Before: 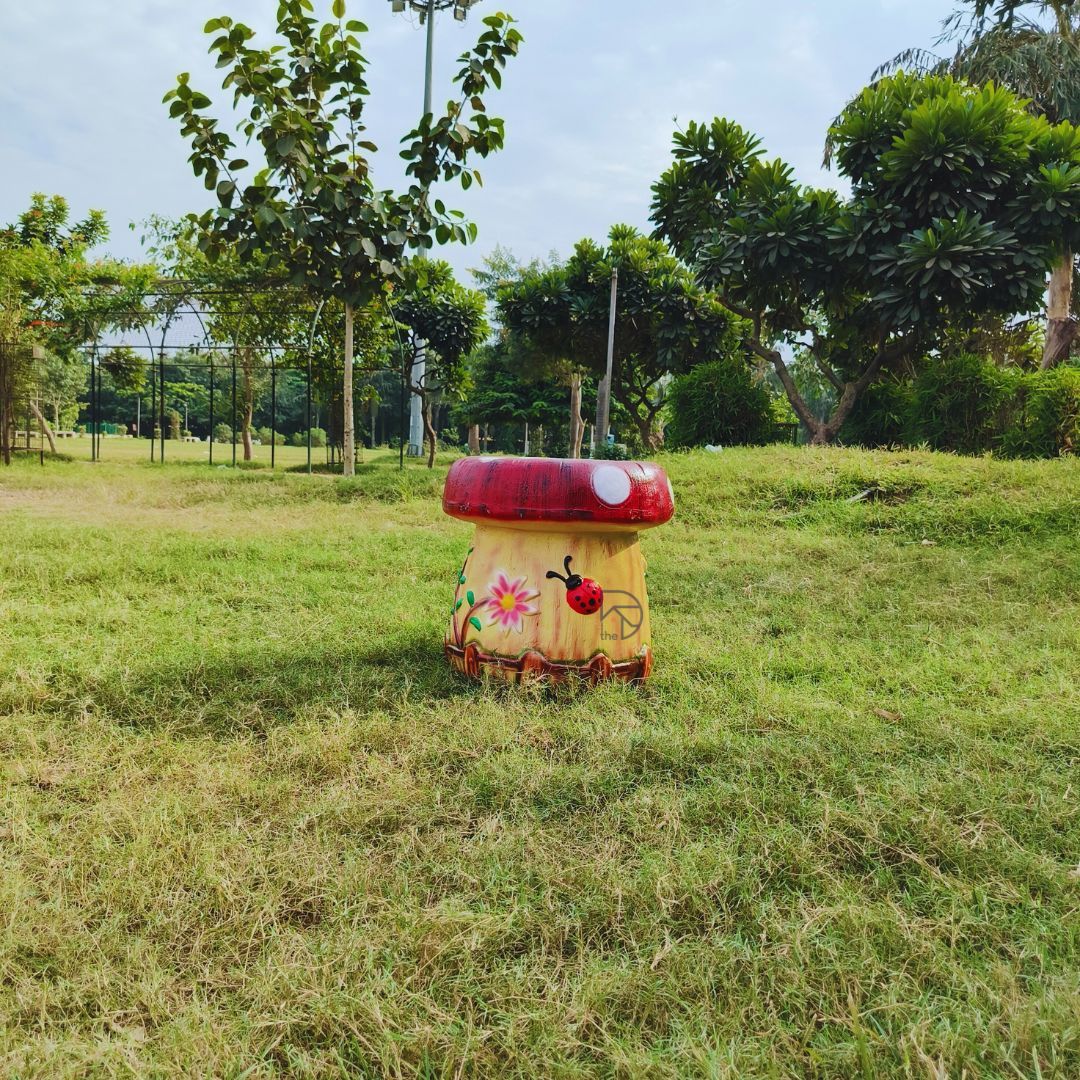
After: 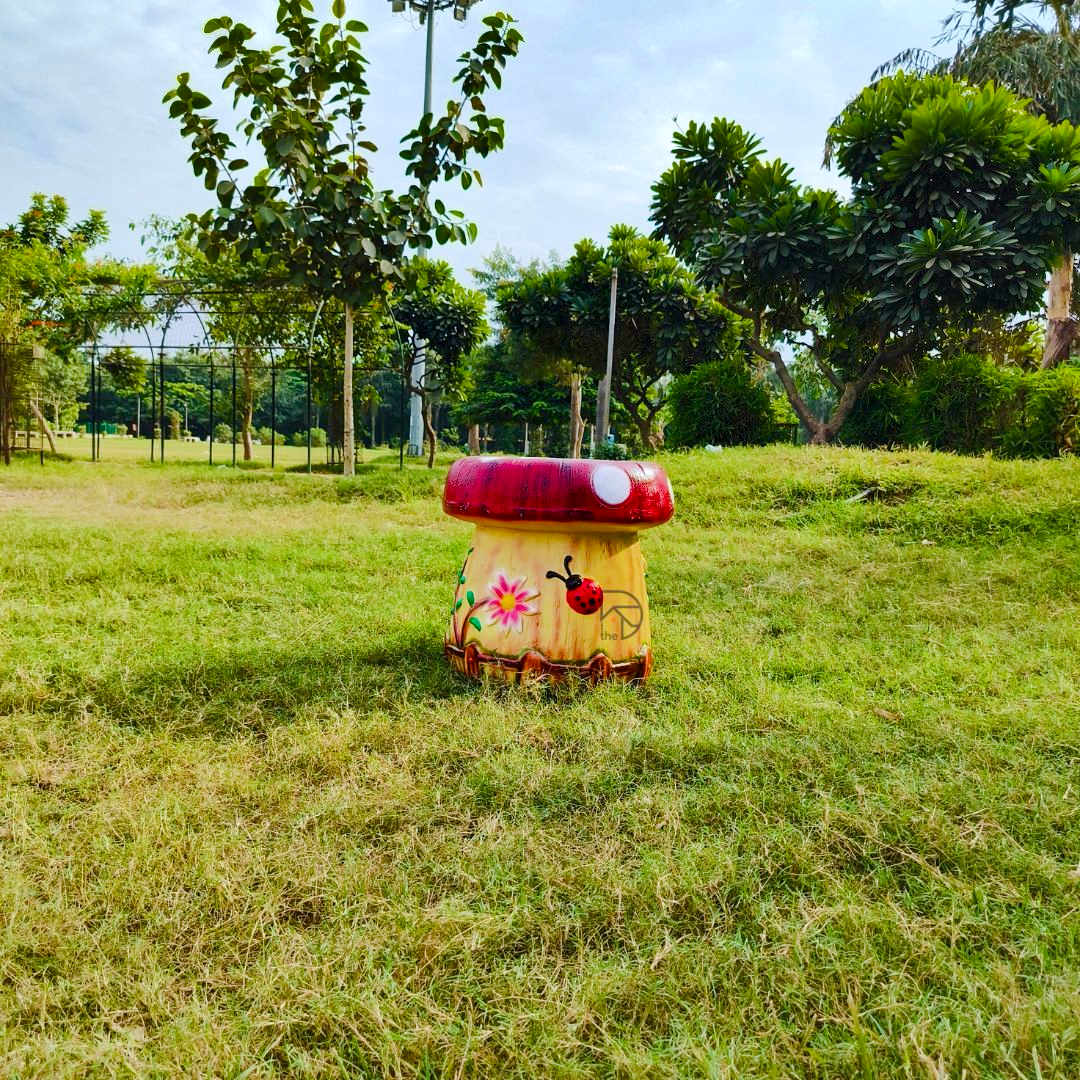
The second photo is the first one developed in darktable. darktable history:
shadows and highlights: soften with gaussian
color balance rgb: global offset › luminance -0.51%, perceptual saturation grading › global saturation 27.53%, perceptual saturation grading › highlights -25%, perceptual saturation grading › shadows 25%, perceptual brilliance grading › highlights 6.62%, perceptual brilliance grading › mid-tones 17.07%, perceptual brilliance grading › shadows -5.23%
